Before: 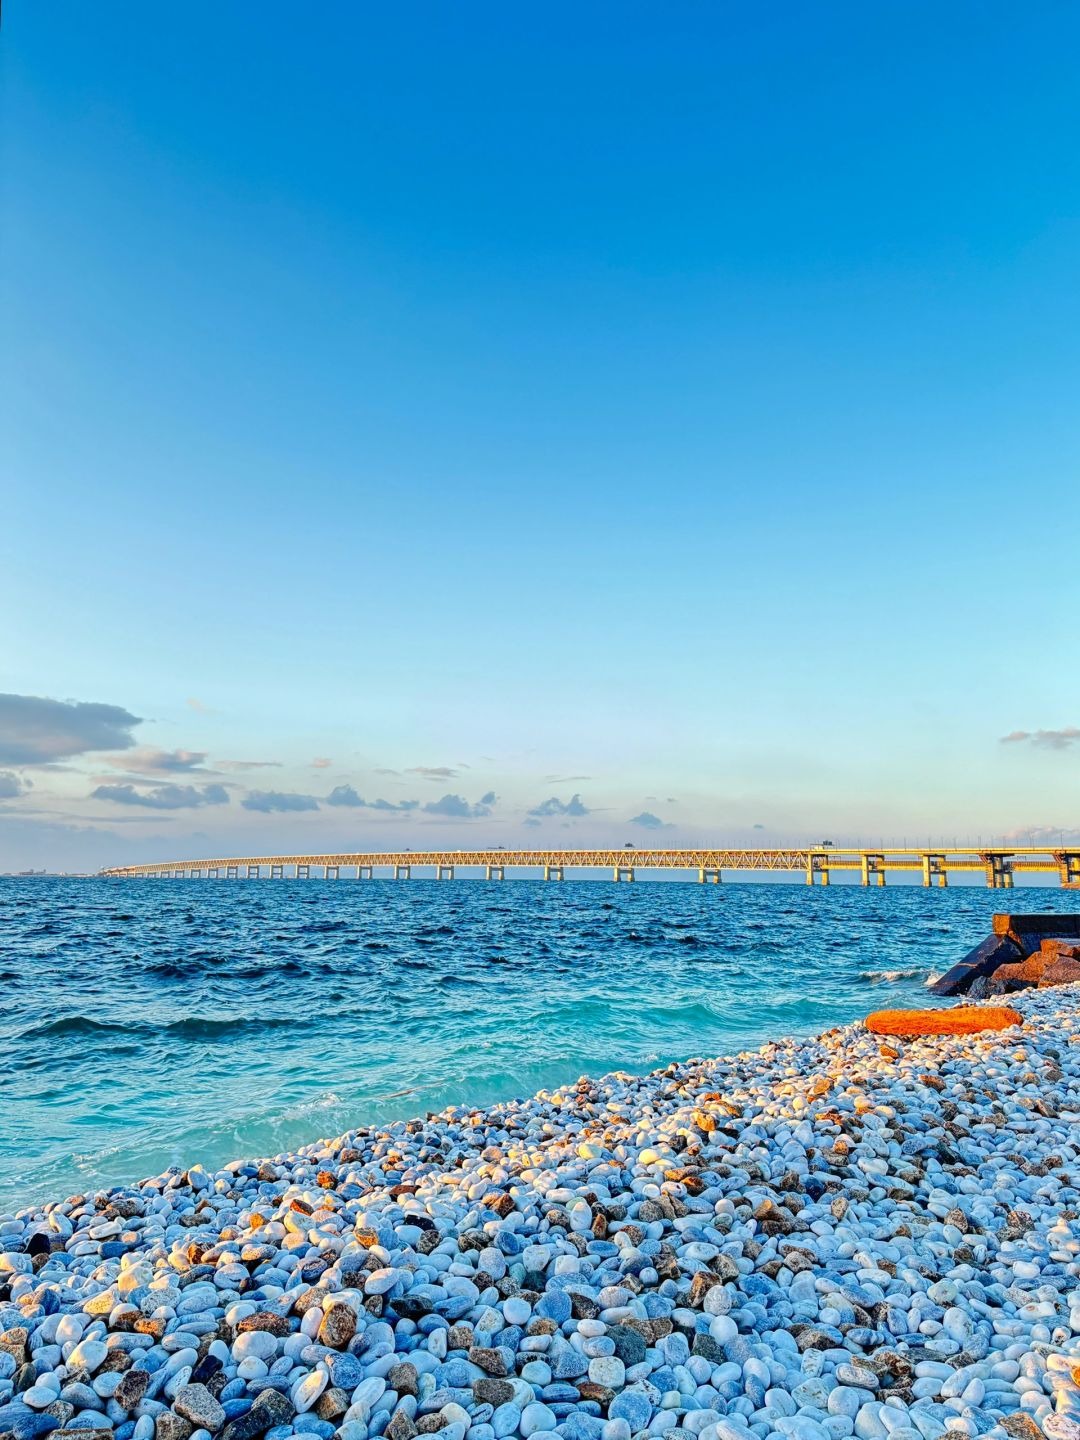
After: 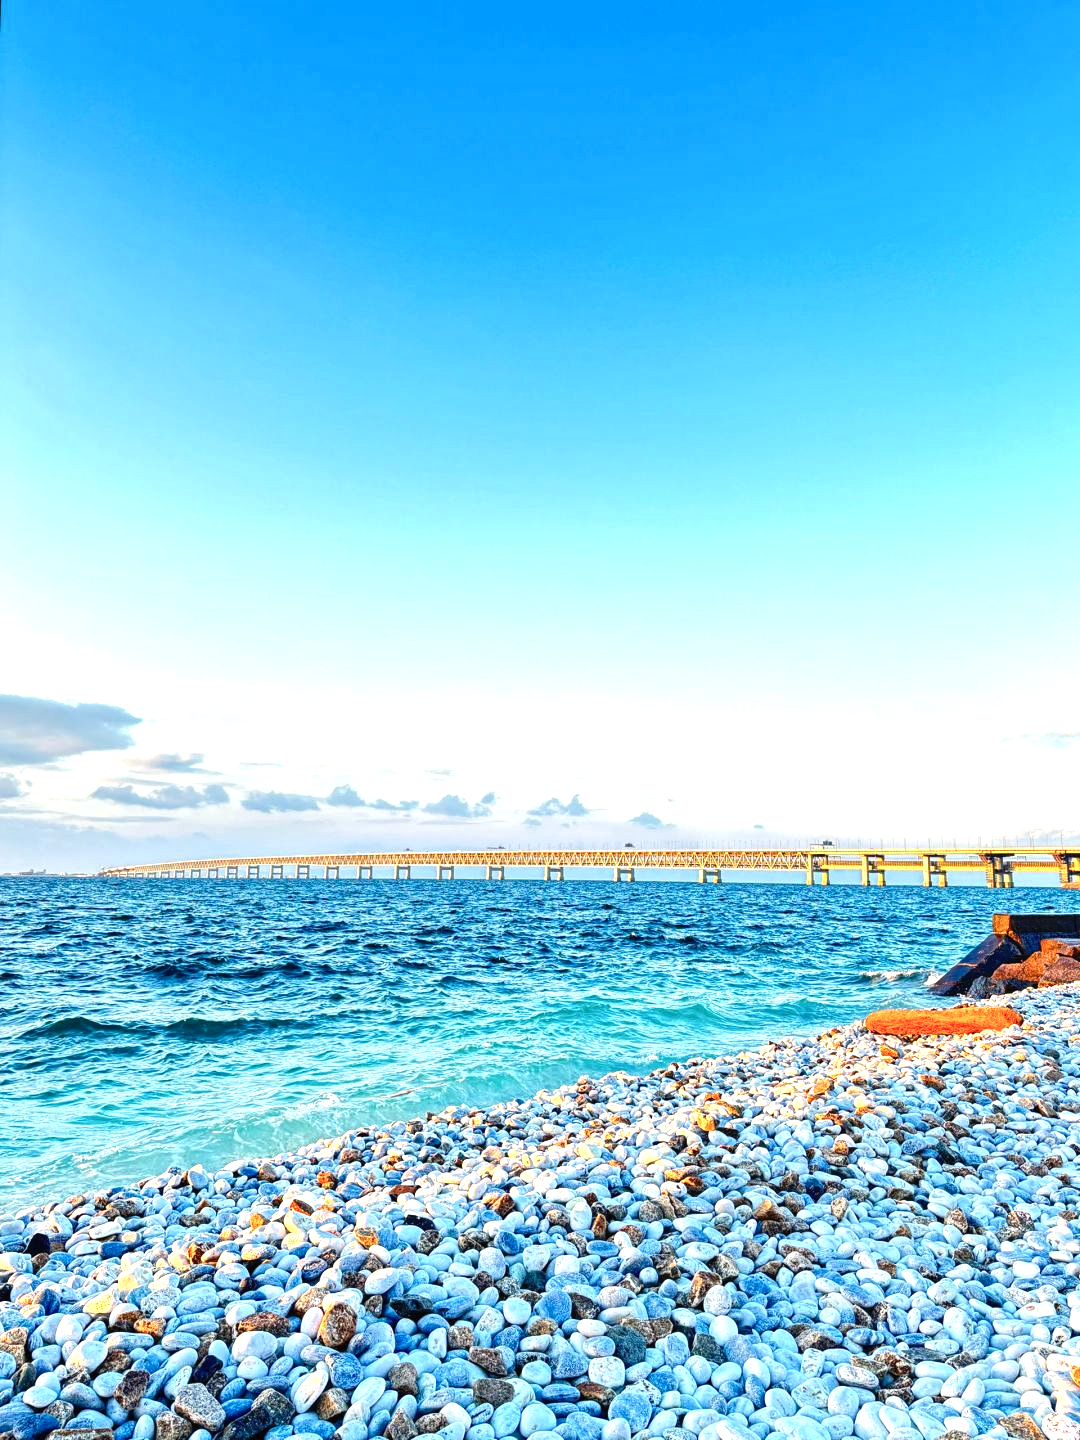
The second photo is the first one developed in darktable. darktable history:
tone equalizer: on, module defaults
color balance rgb: shadows lift › chroma 1%, shadows lift › hue 28.8°, power › hue 60°, highlights gain › chroma 1%, highlights gain › hue 60°, global offset › luminance 0.25%, perceptual saturation grading › highlights -20%, perceptual saturation grading › shadows 20%, perceptual brilliance grading › highlights 10%, perceptual brilliance grading › shadows -5%, global vibrance 19.67%
local contrast: highlights 100%, shadows 100%, detail 120%, midtone range 0.2
exposure: black level correction 0, exposure 0.5 EV, compensate highlight preservation false
